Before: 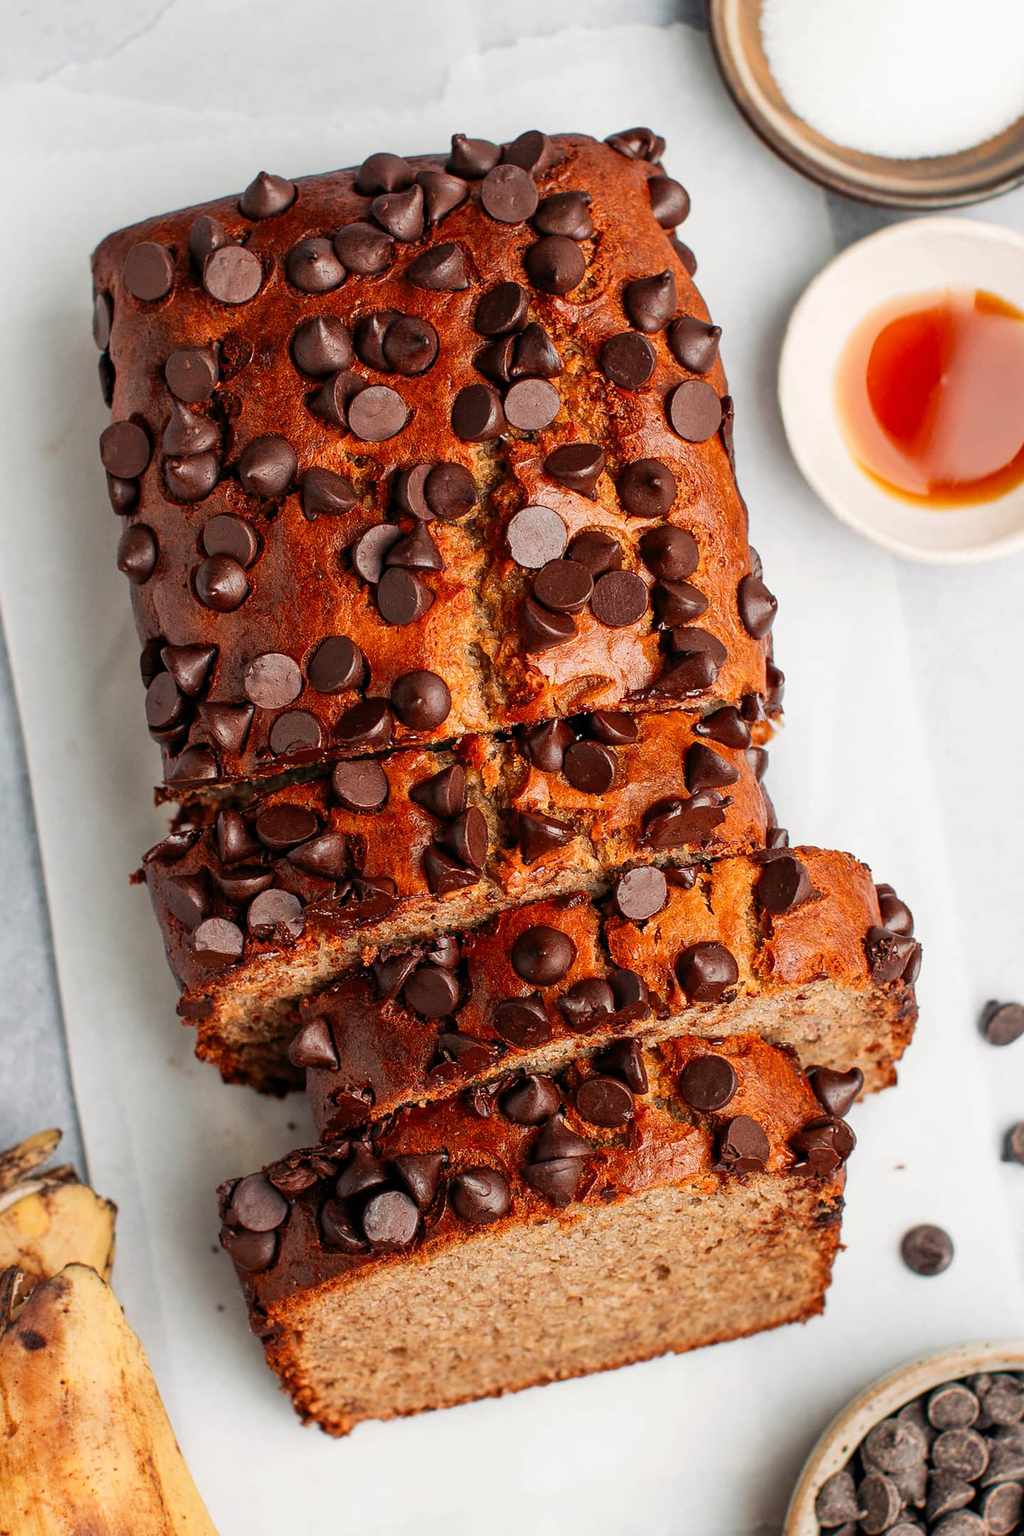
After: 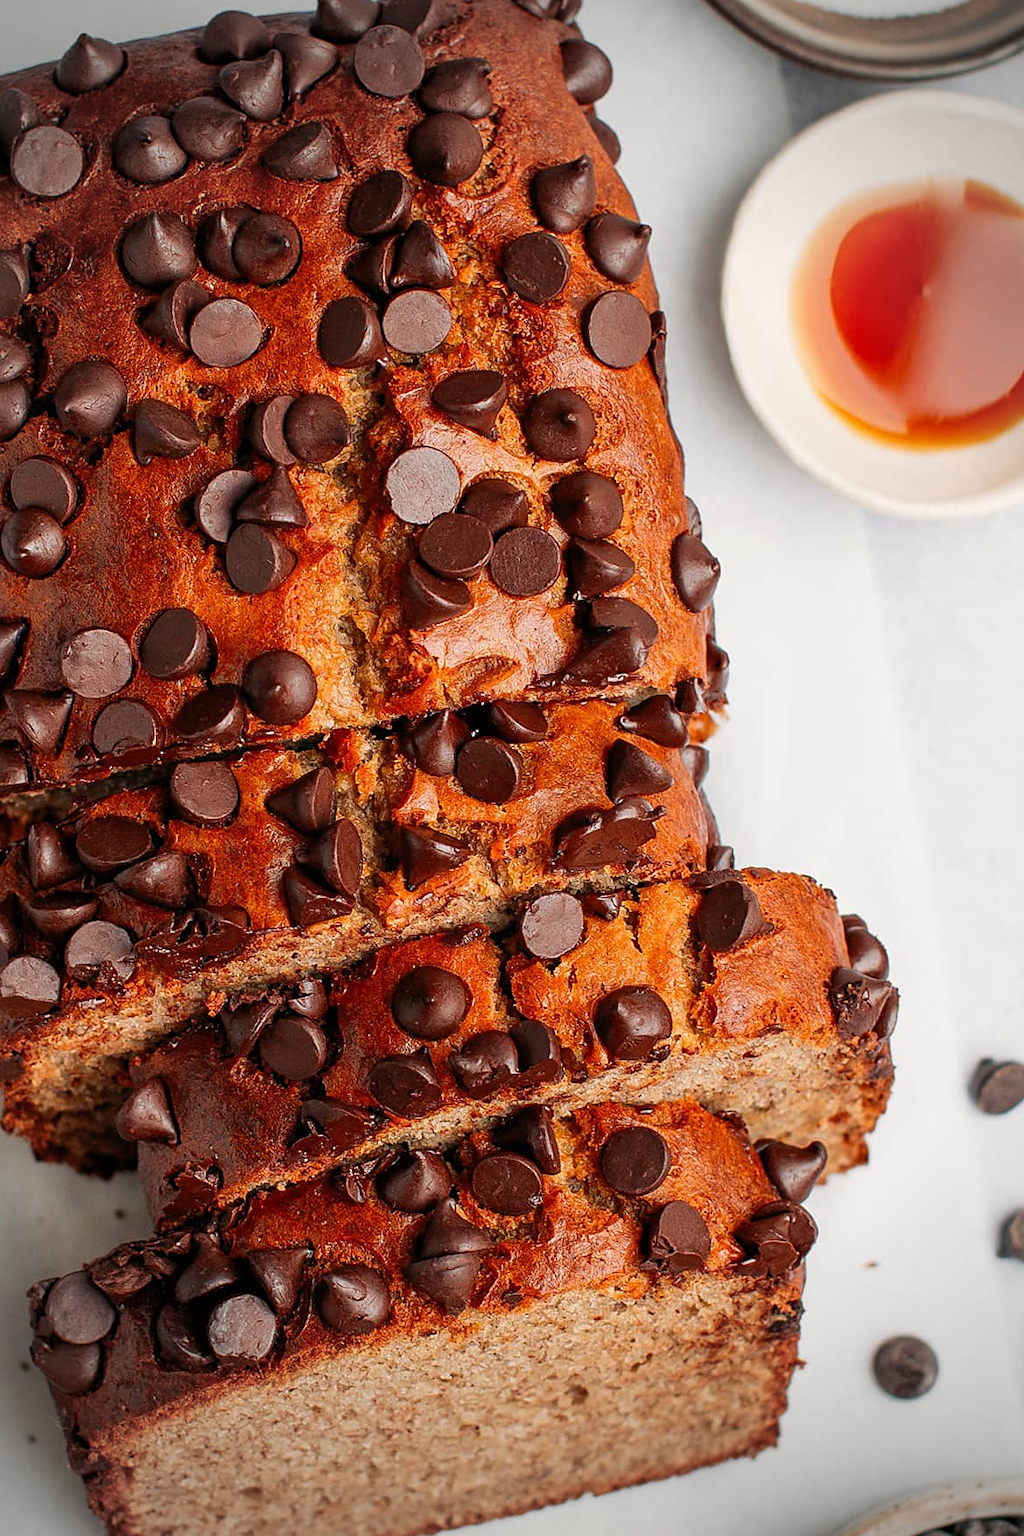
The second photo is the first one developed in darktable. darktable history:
vignetting: fall-off start 71.78%
crop: left 19.088%, top 9.44%, right 0.001%, bottom 9.662%
tone equalizer: -7 EV 0.212 EV, -6 EV 0.101 EV, -5 EV 0.085 EV, -4 EV 0.07 EV, -2 EV -0.037 EV, -1 EV -0.039 EV, +0 EV -0.079 EV, edges refinement/feathering 500, mask exposure compensation -1.57 EV, preserve details no
sharpen: amount 0.201
